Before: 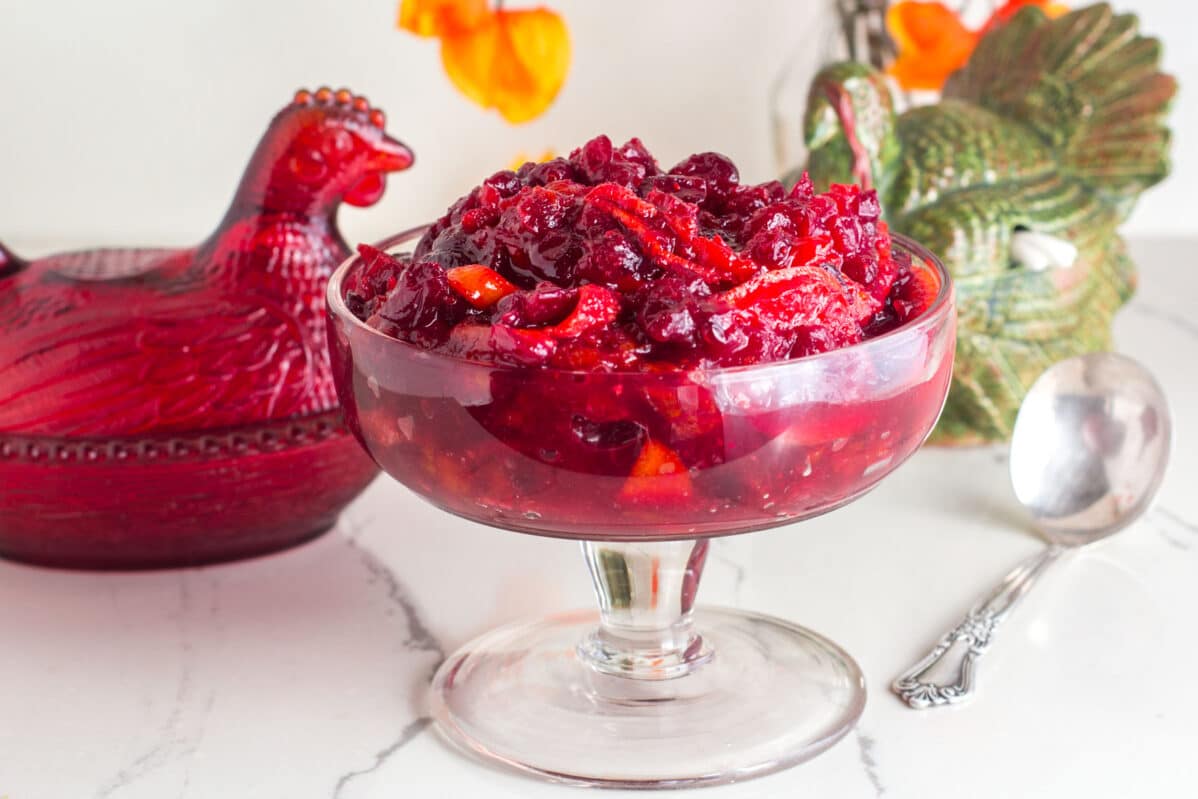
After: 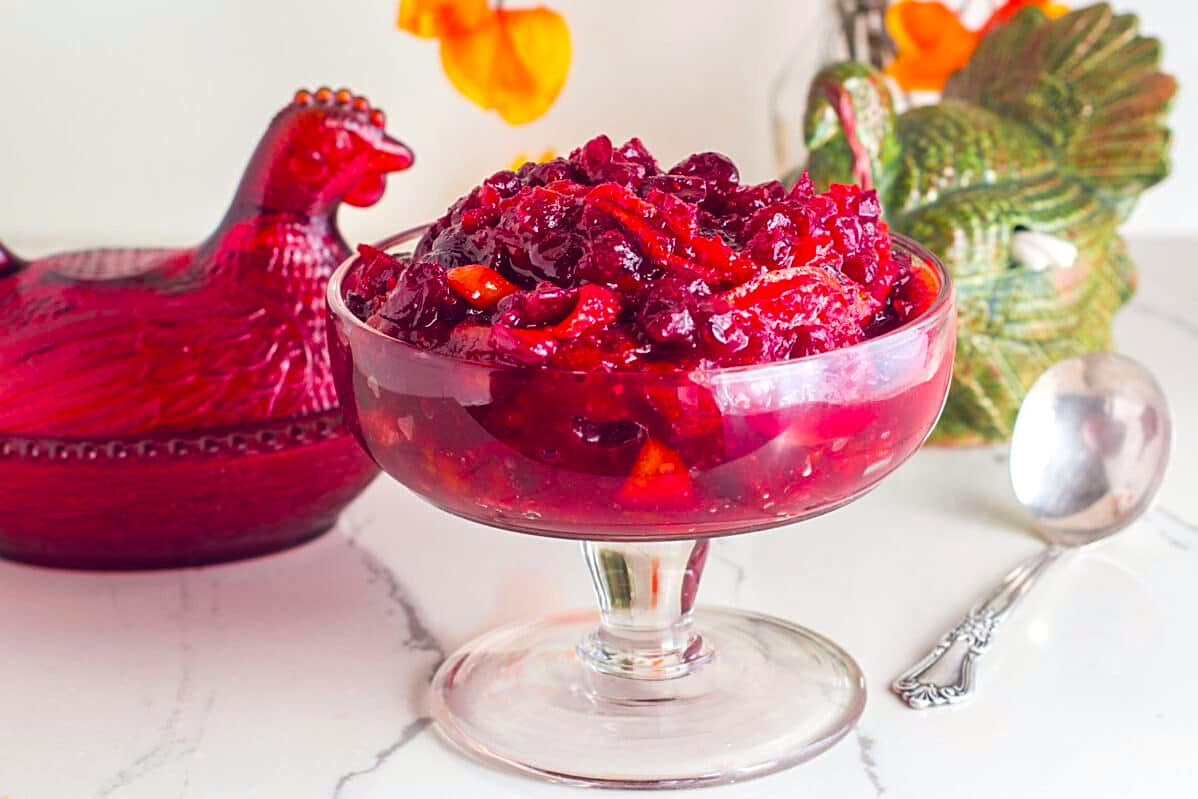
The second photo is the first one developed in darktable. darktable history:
color balance rgb: global offset › chroma 0.097%, global offset › hue 252.5°, perceptual saturation grading › global saturation 24.986%, global vibrance 20%
sharpen: on, module defaults
